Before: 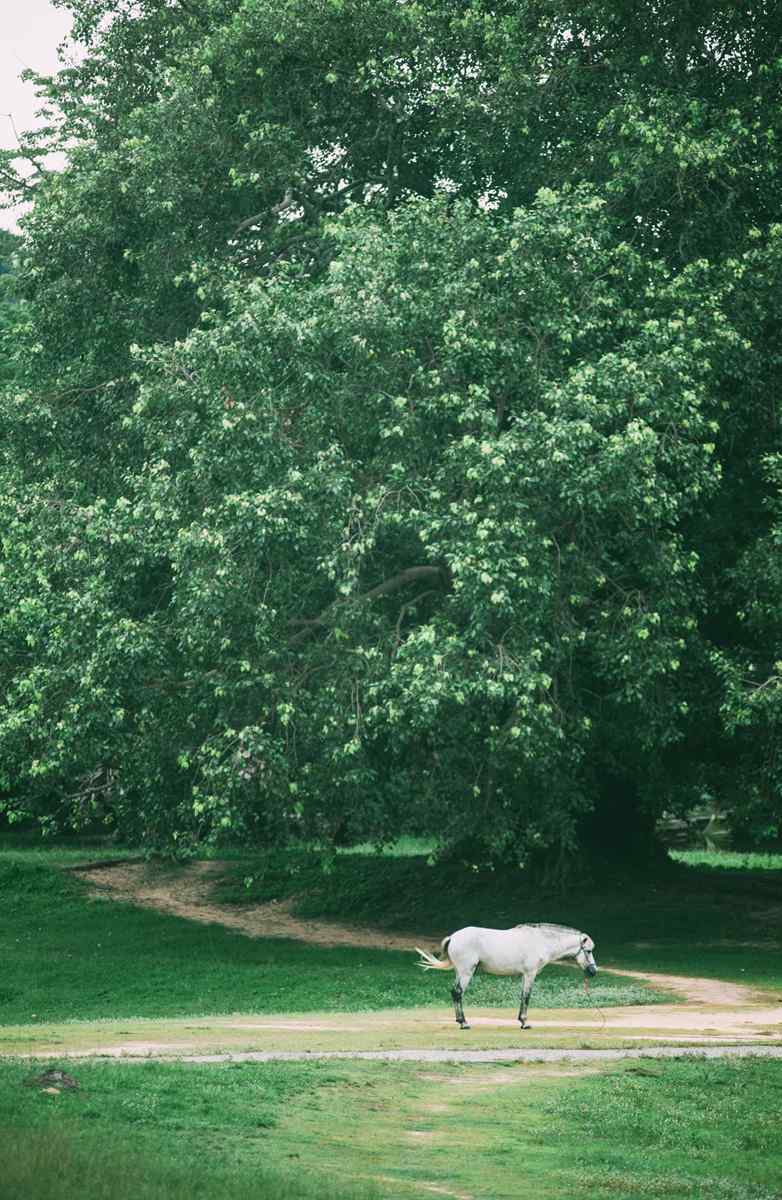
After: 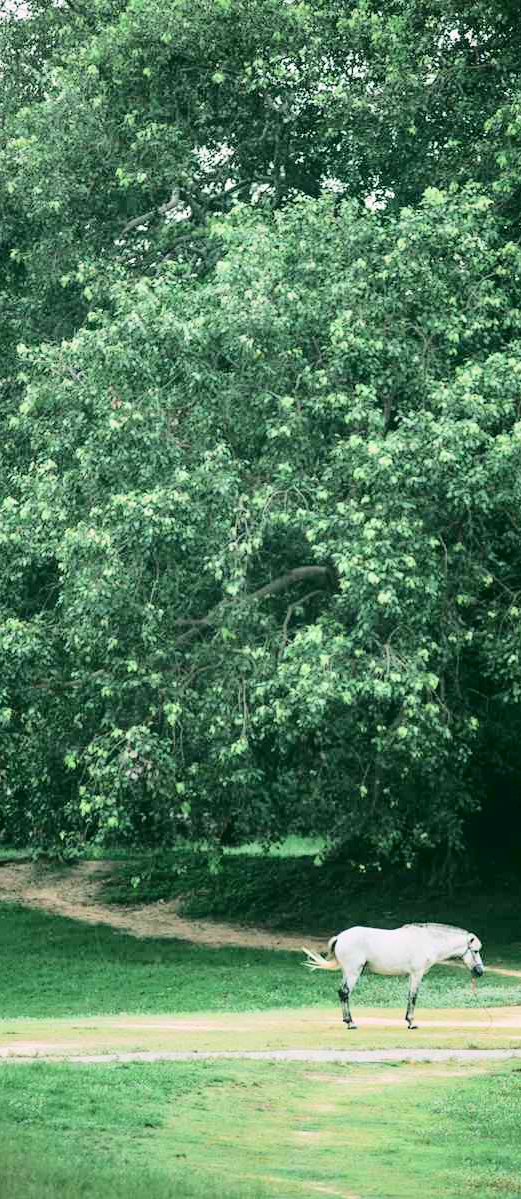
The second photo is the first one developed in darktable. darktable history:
contrast brightness saturation: contrast 0.097, brightness 0.037, saturation 0.094
tone curve: curves: ch0 [(0, 0) (0.003, 0.002) (0.011, 0.007) (0.025, 0.014) (0.044, 0.023) (0.069, 0.033) (0.1, 0.052) (0.136, 0.081) (0.177, 0.134) (0.224, 0.205) (0.277, 0.296) (0.335, 0.401) (0.399, 0.501) (0.468, 0.589) (0.543, 0.658) (0.623, 0.738) (0.709, 0.804) (0.801, 0.871) (0.898, 0.93) (1, 1)], color space Lab, independent channels, preserve colors none
crop and rotate: left 14.457%, right 18.859%
